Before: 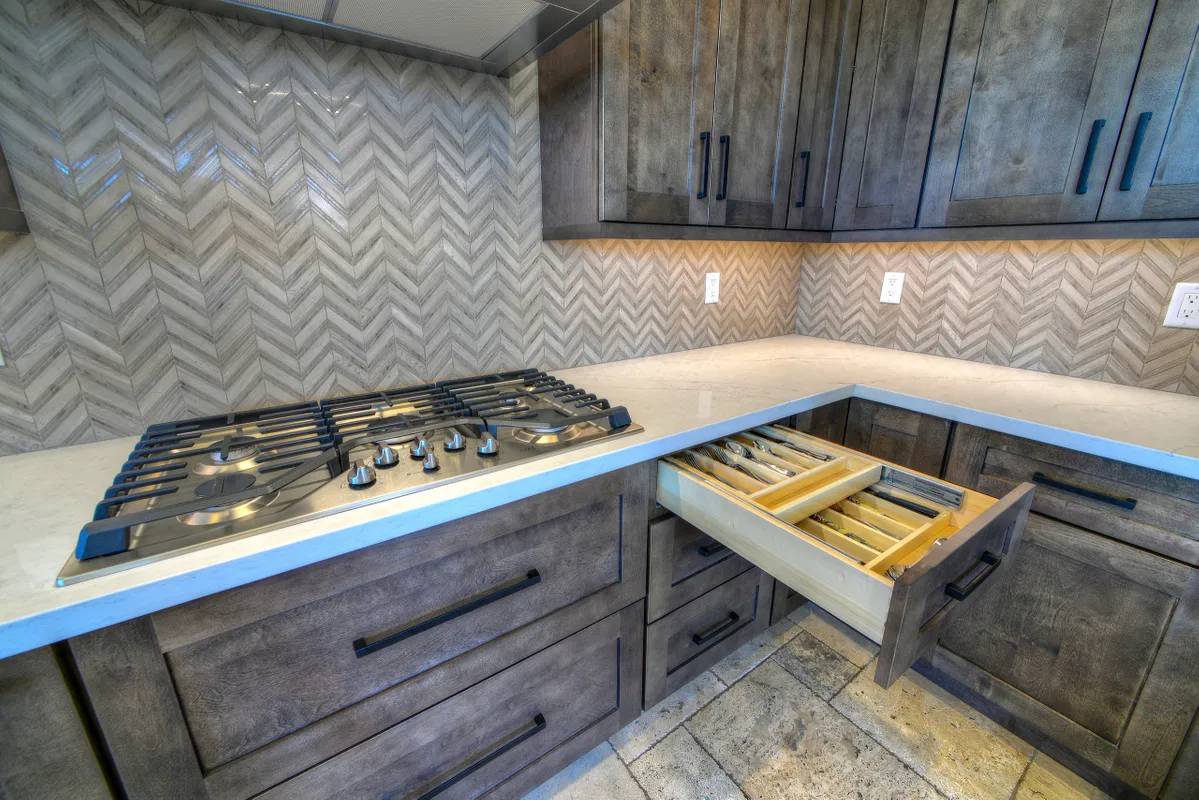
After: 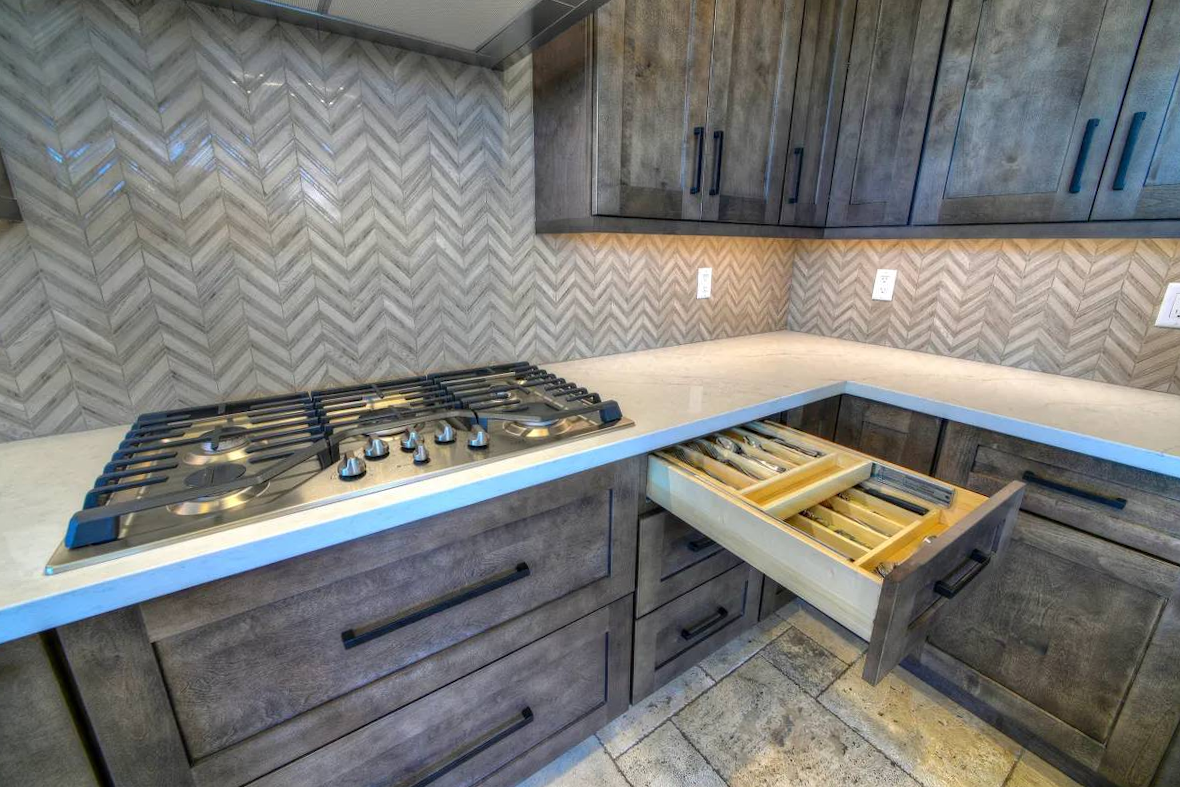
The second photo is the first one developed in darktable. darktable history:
crop and rotate: angle -0.605°
tone equalizer: on, module defaults
